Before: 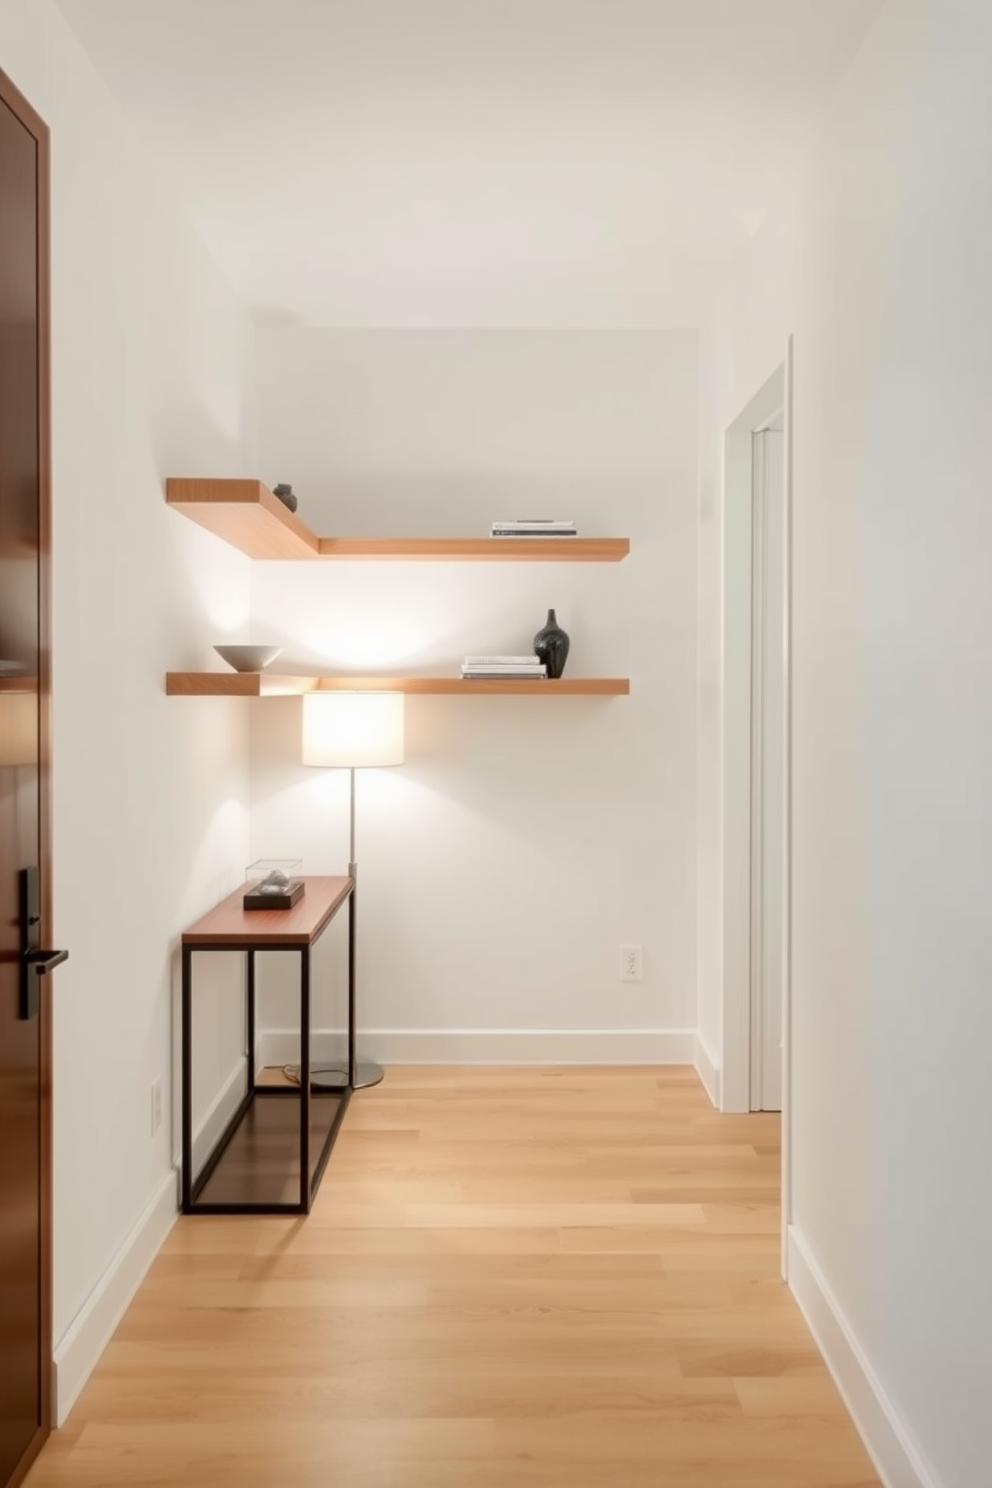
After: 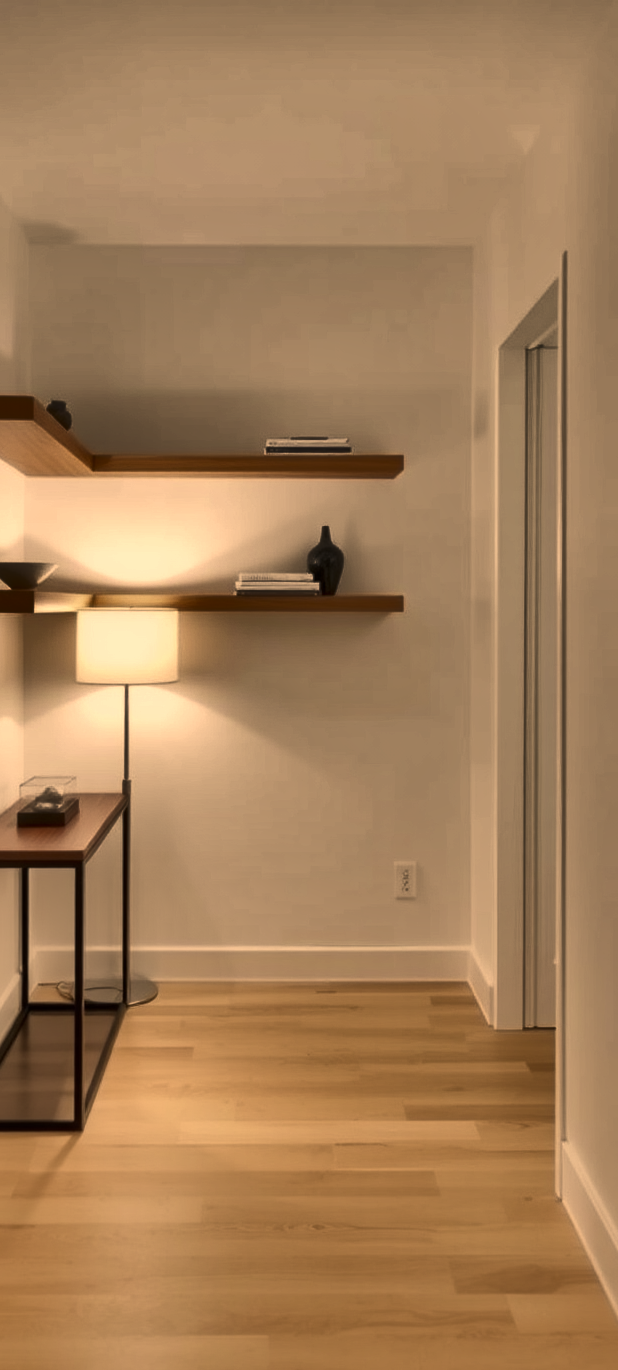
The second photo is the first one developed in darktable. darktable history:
shadows and highlights: shadows 20.91, highlights -82.73, soften with gaussian
crop and rotate: left 22.918%, top 5.629%, right 14.711%, bottom 2.247%
color correction: highlights a* 15, highlights b* 31.55
contrast brightness saturation: contrast 0.1, saturation -0.36
base curve: curves: ch0 [(0, 0) (0.472, 0.455) (1, 1)], preserve colors none
